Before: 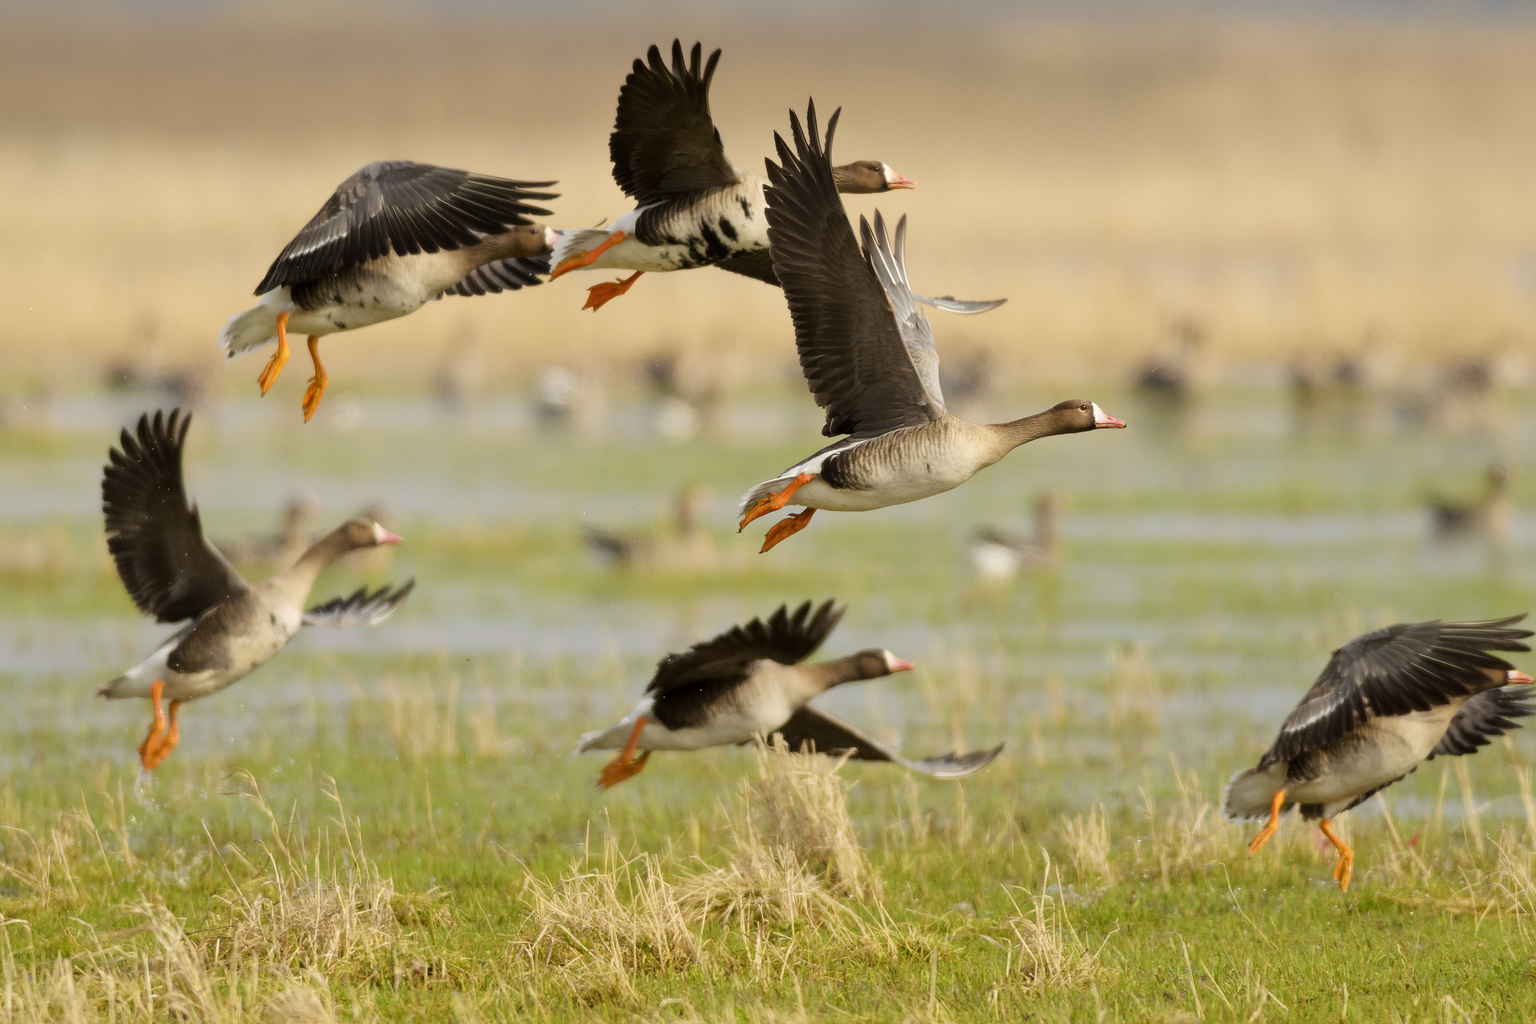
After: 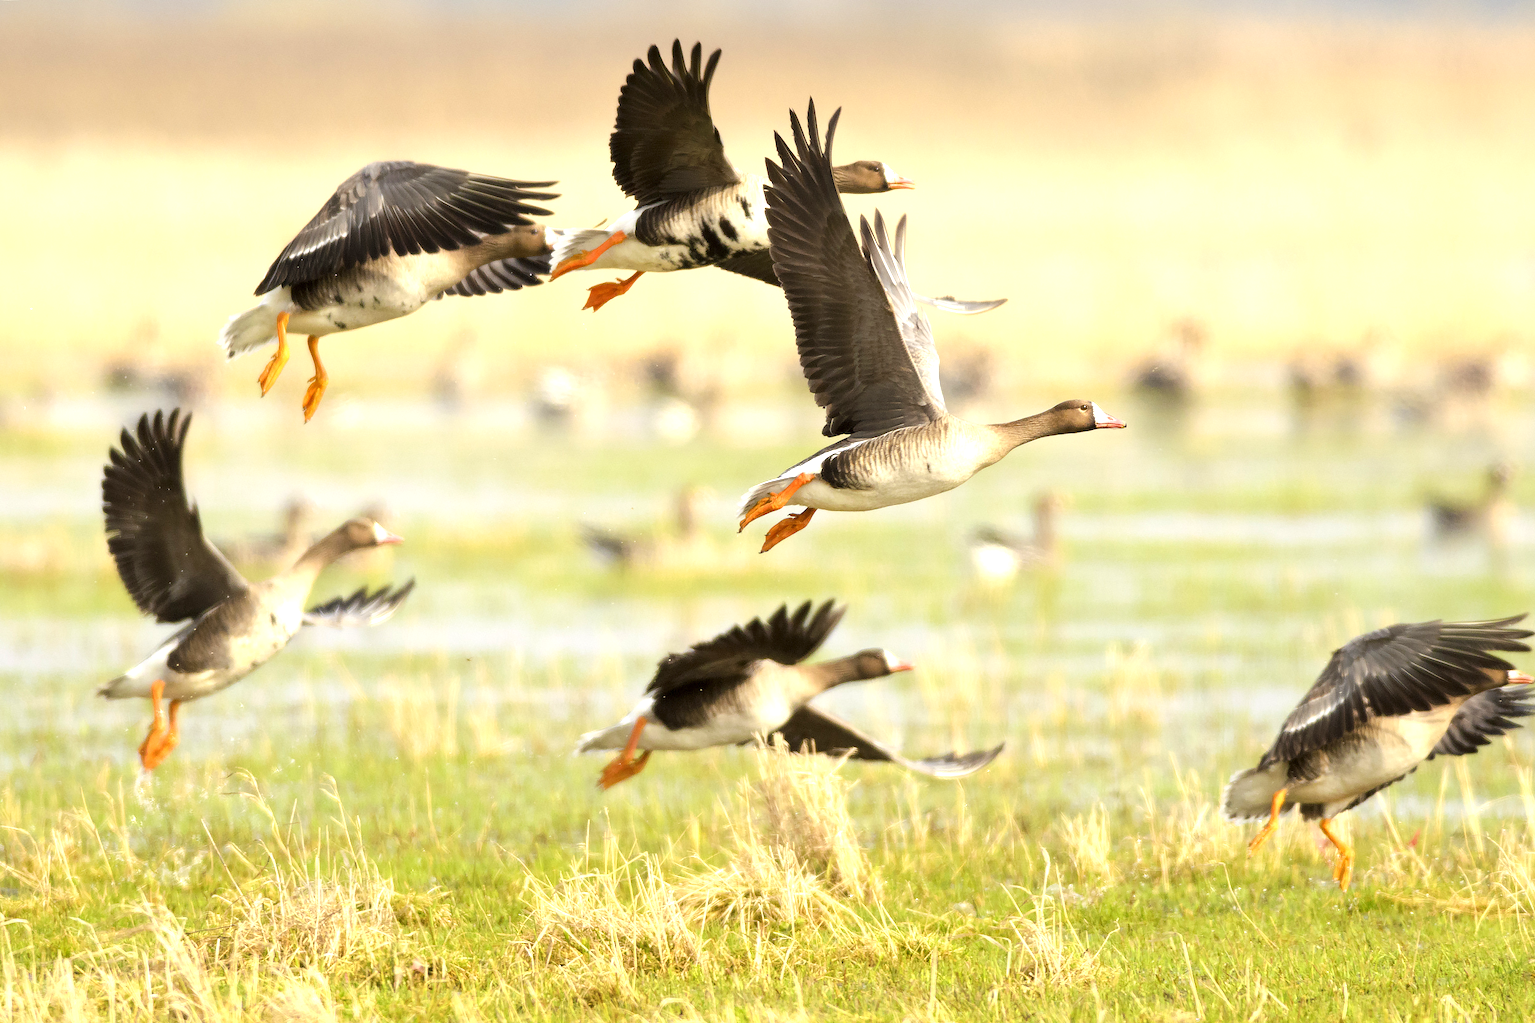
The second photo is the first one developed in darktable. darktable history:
exposure: exposure 1.092 EV, compensate exposure bias true, compensate highlight preservation false
